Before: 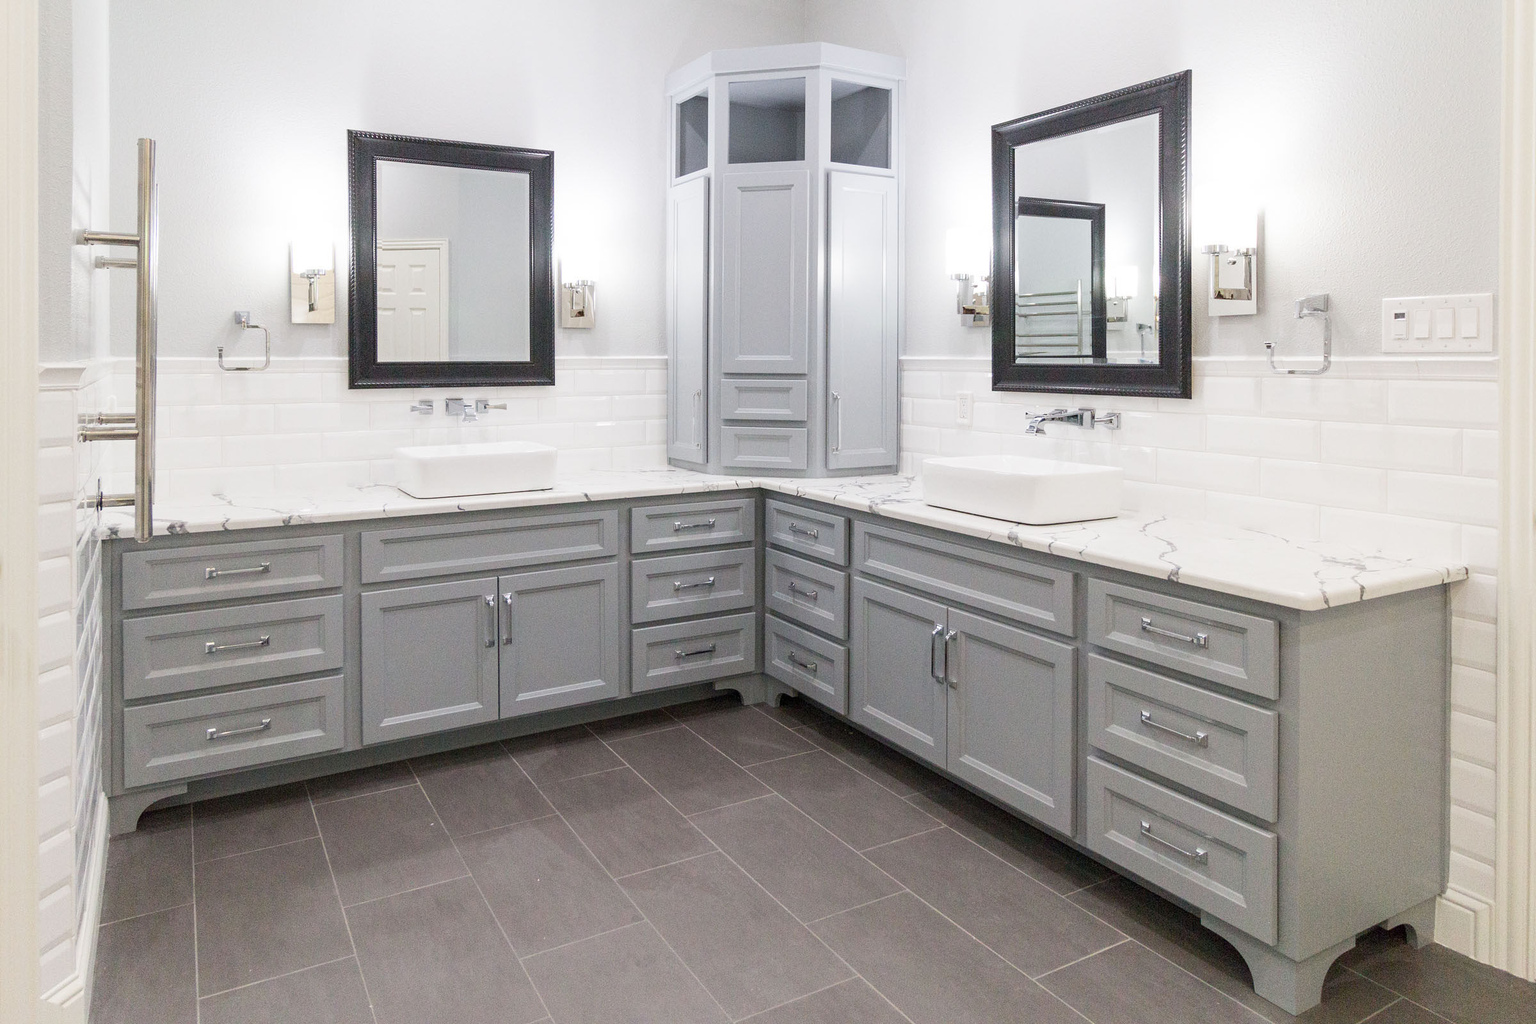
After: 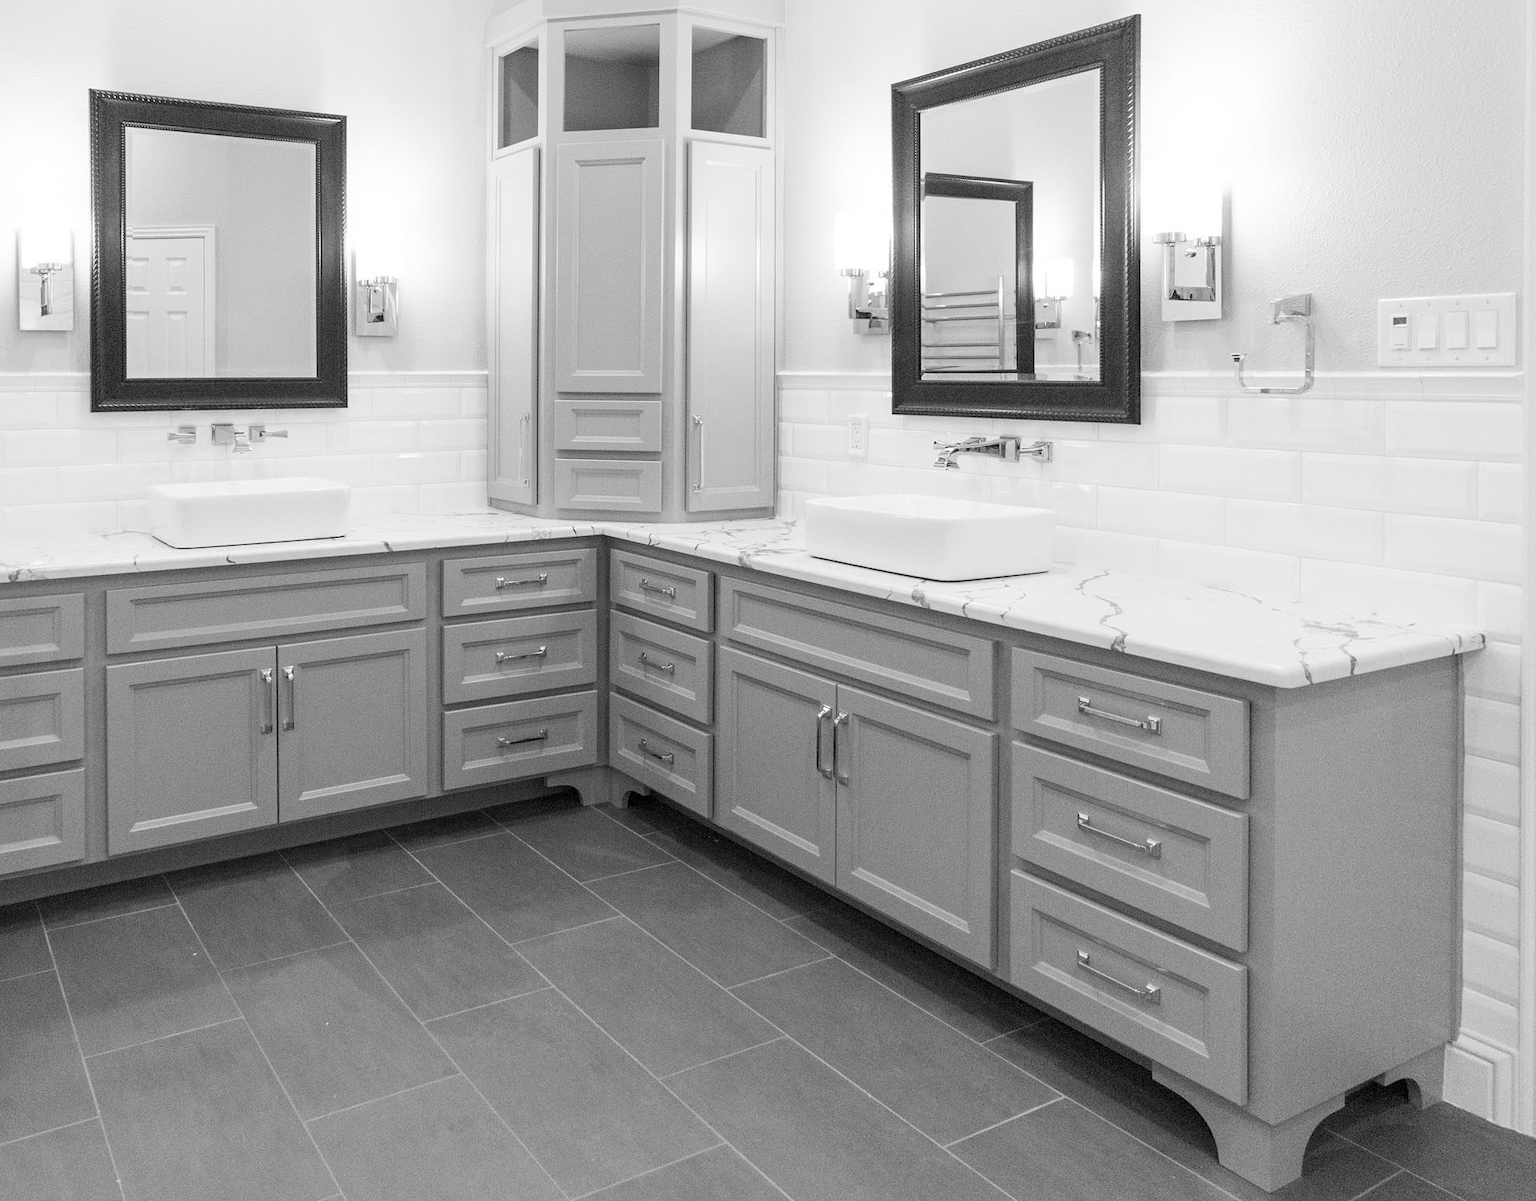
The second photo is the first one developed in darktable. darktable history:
monochrome: on, module defaults
crop and rotate: left 17.959%, top 5.771%, right 1.742%
